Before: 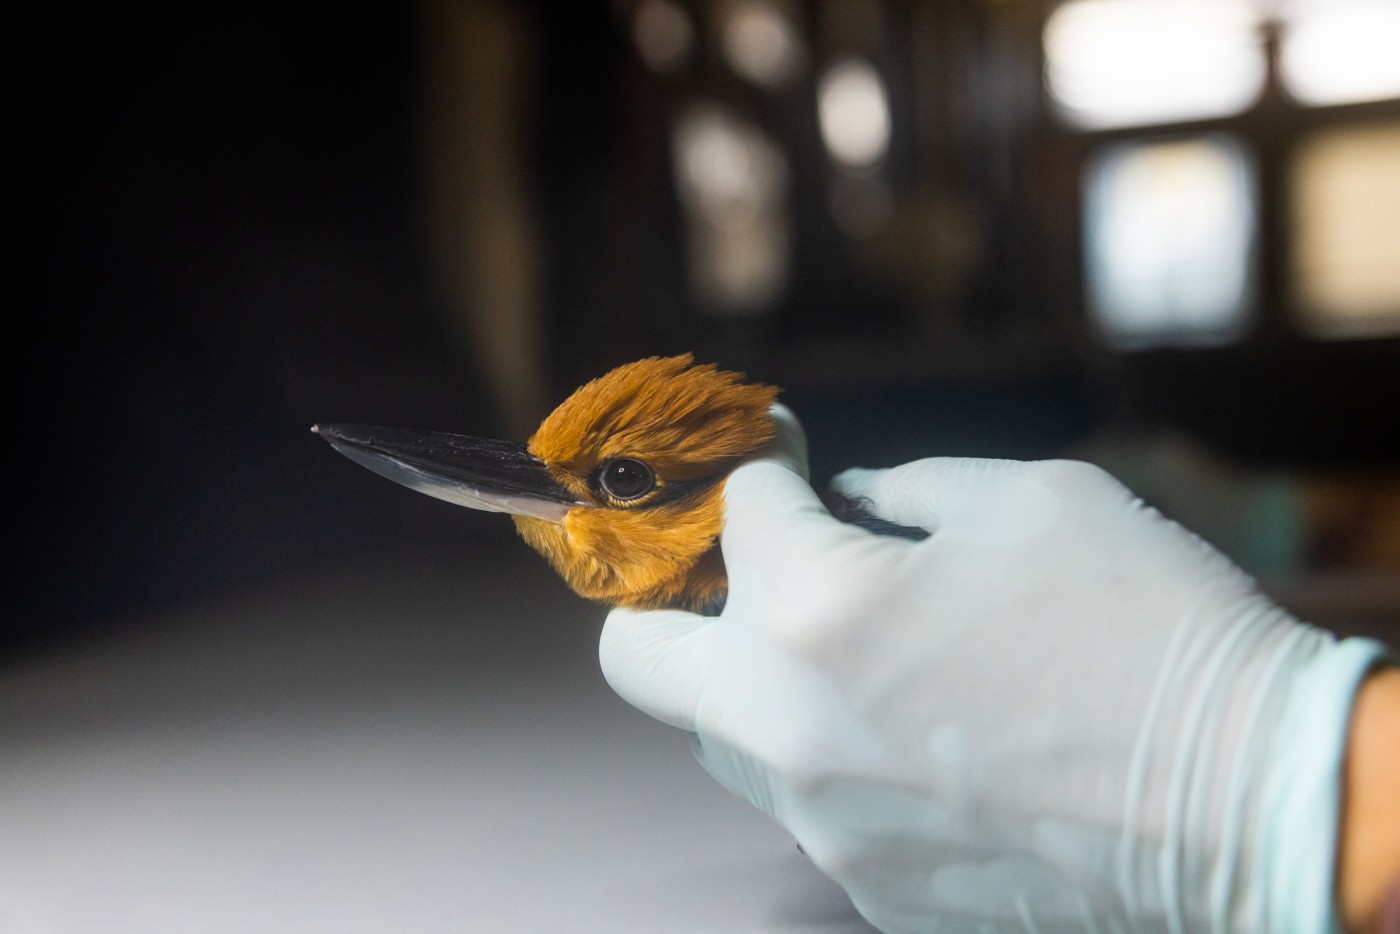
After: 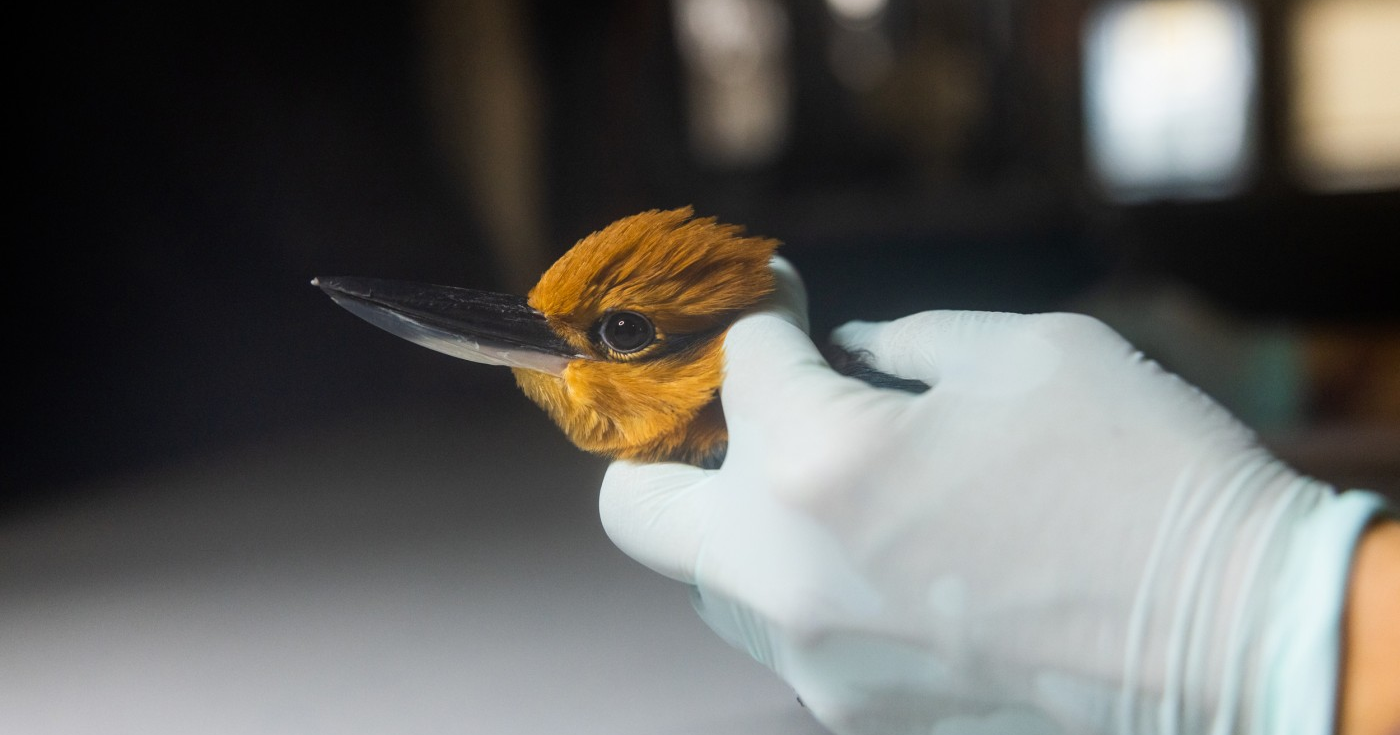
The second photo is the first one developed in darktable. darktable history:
crop and rotate: top 15.751%, bottom 5.505%
